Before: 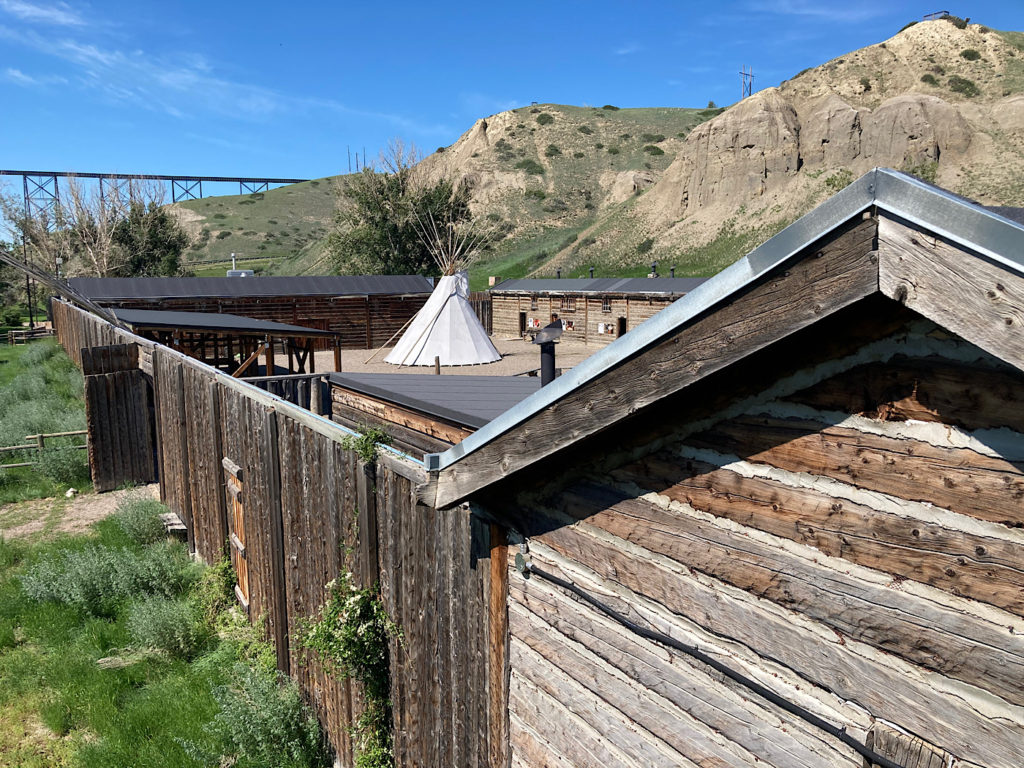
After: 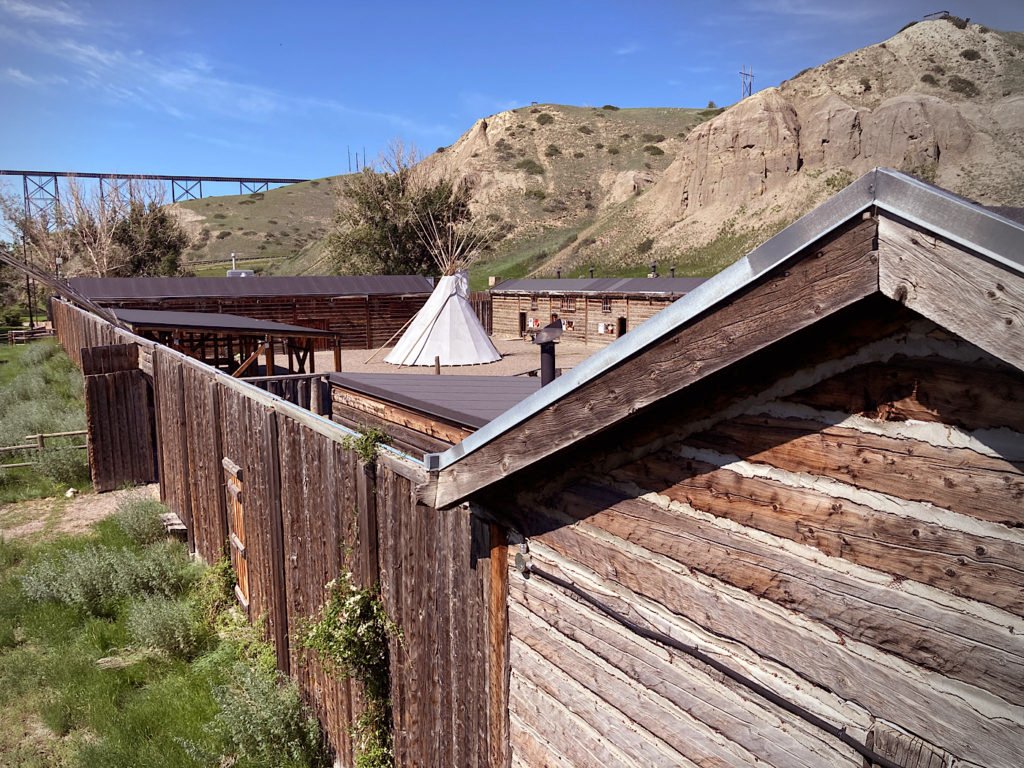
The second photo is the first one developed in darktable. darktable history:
vignetting: center (-0.15, 0.013)
rgb levels: mode RGB, independent channels, levels [[0, 0.474, 1], [0, 0.5, 1], [0, 0.5, 1]]
